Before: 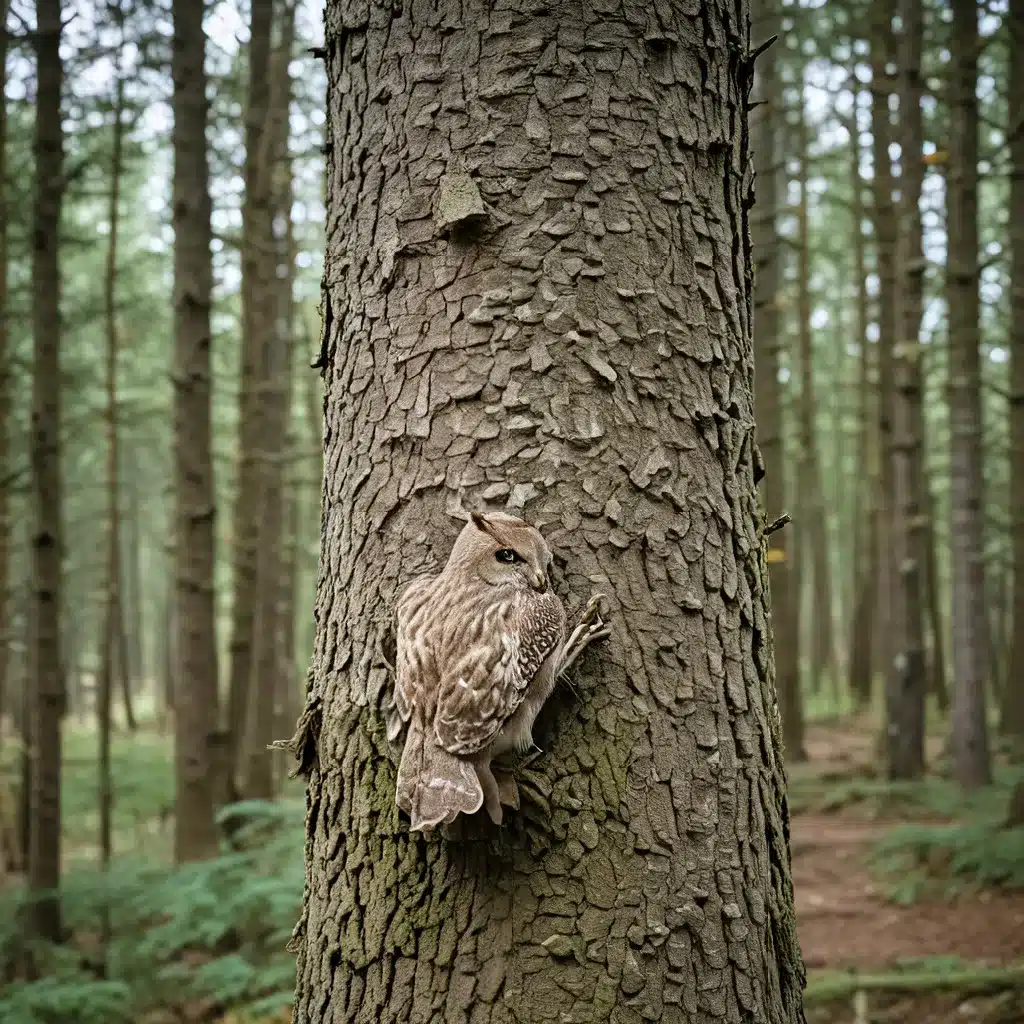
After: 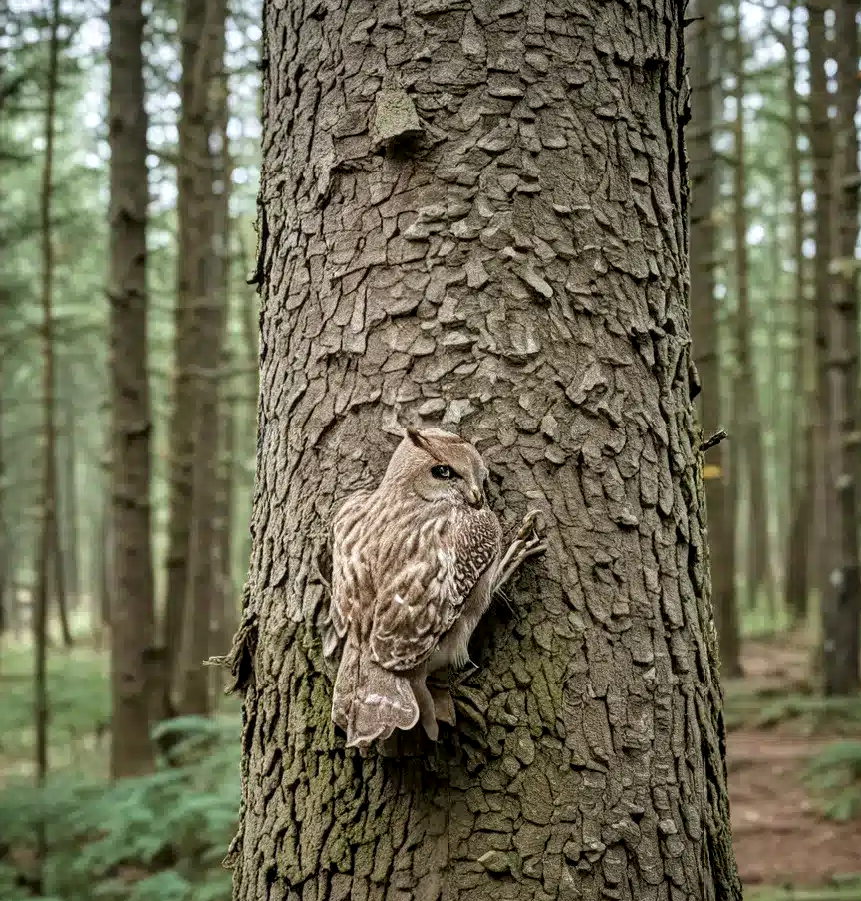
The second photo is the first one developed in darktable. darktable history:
crop: left 6.337%, top 8.208%, right 9.55%, bottom 3.778%
local contrast: on, module defaults
